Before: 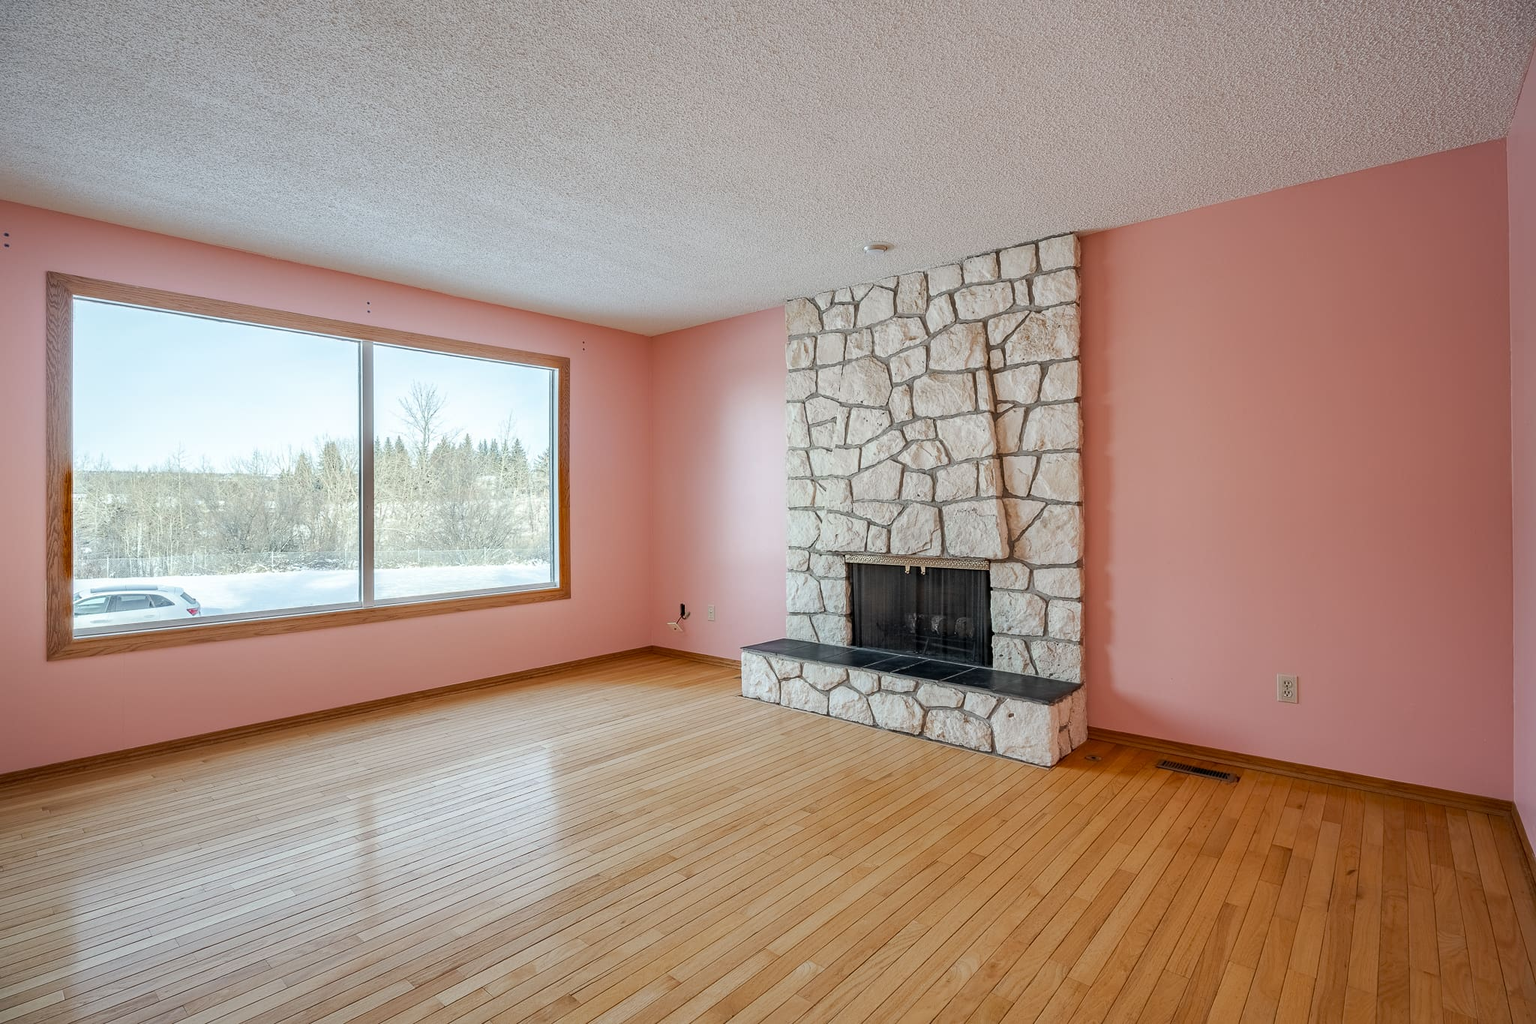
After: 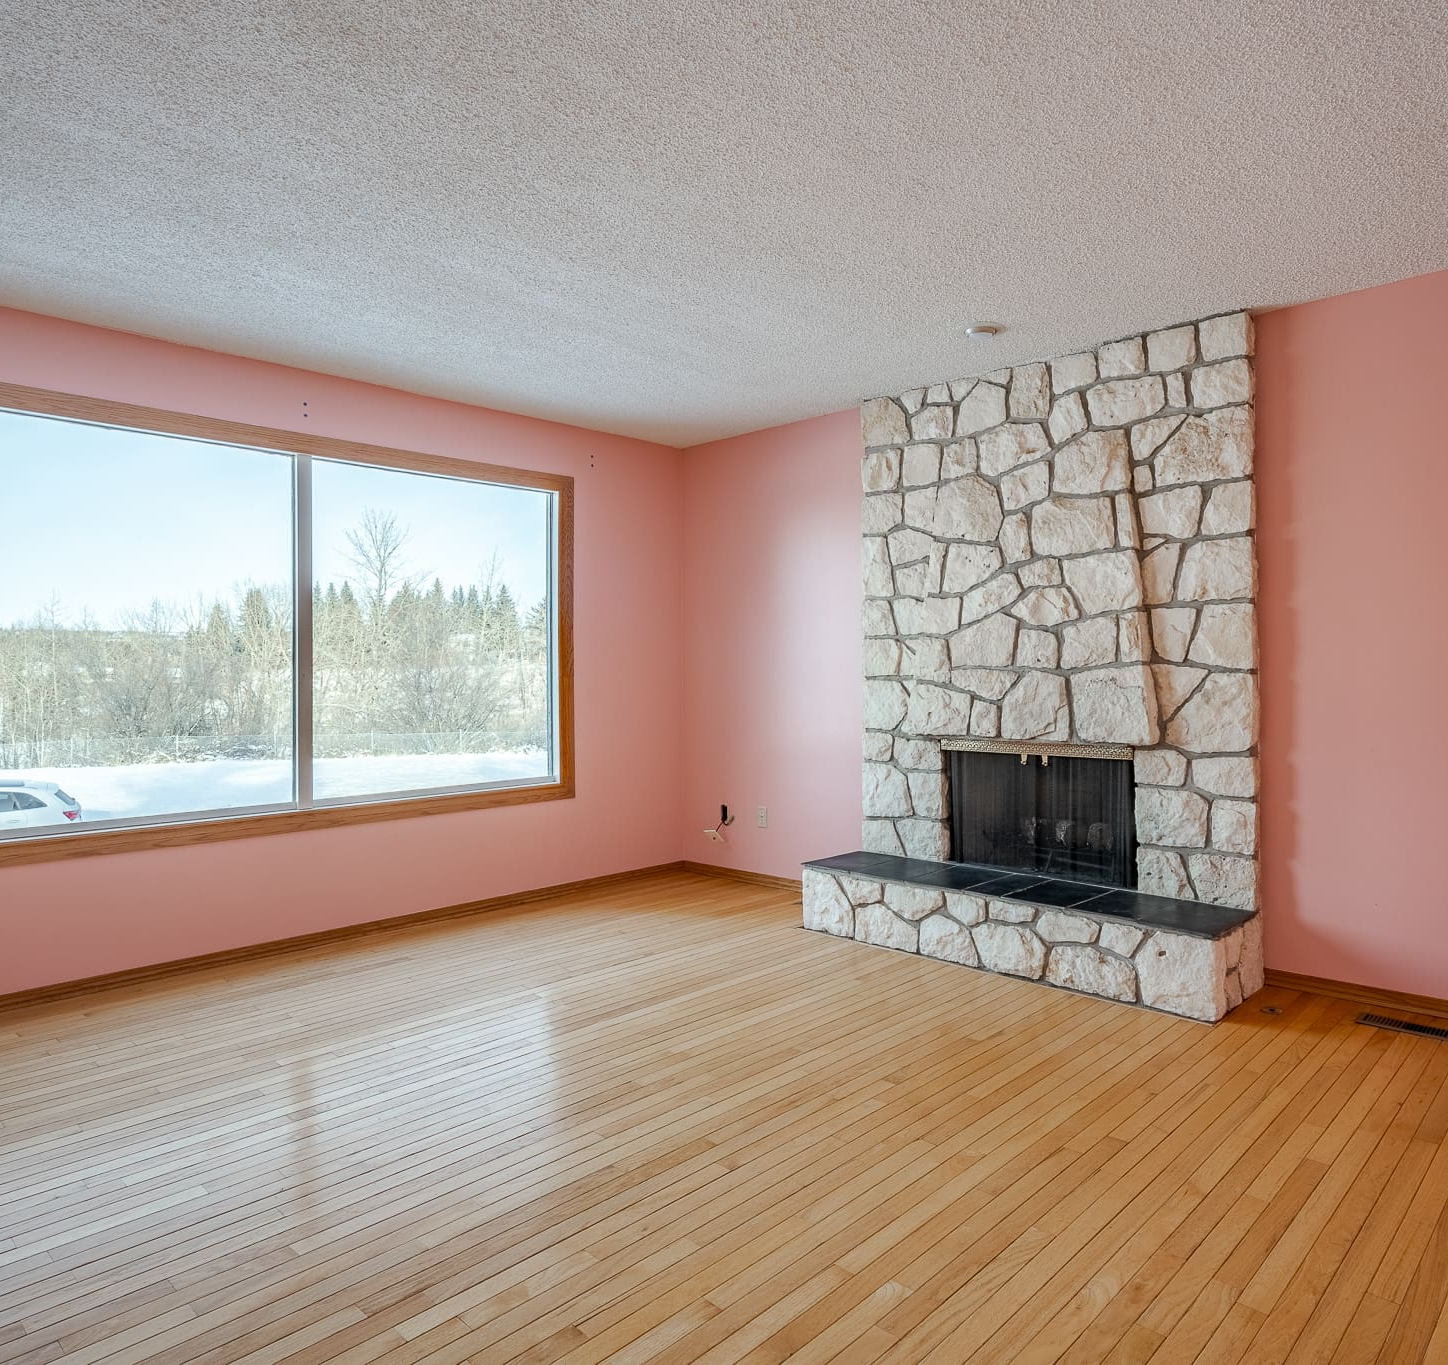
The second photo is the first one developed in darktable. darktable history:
crop and rotate: left 9.084%, right 20.2%
